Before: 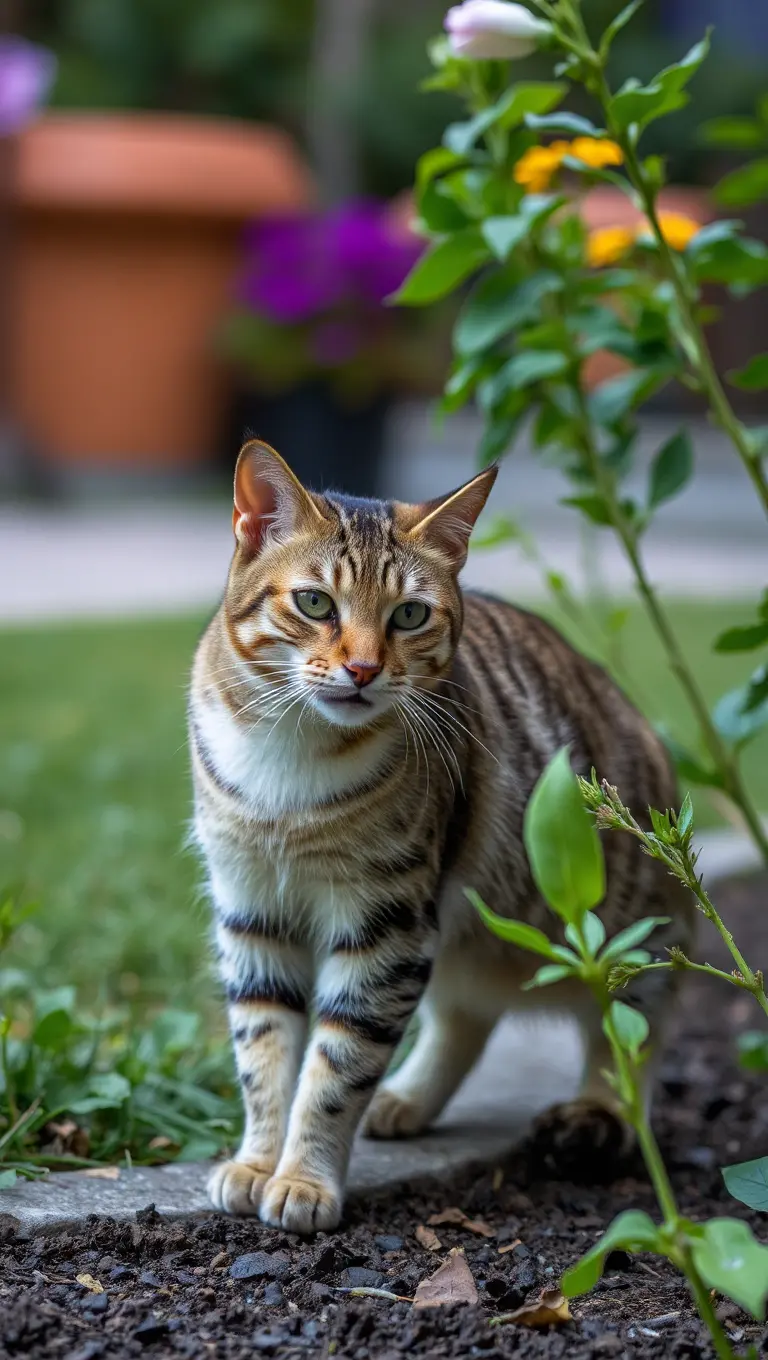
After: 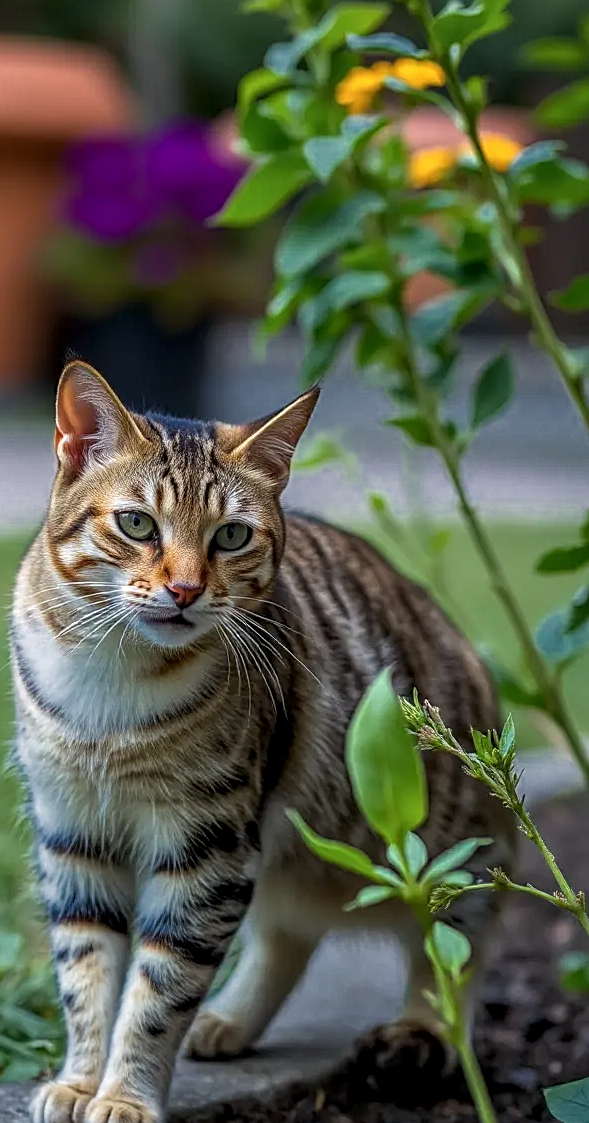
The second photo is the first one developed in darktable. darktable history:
sharpen: on, module defaults
crop: left 23.254%, top 5.825%, bottom 11.601%
color zones: curves: ch0 [(0, 0.497) (0.143, 0.5) (0.286, 0.5) (0.429, 0.483) (0.571, 0.116) (0.714, -0.006) (0.857, 0.28) (1, 0.497)]
local contrast: on, module defaults
